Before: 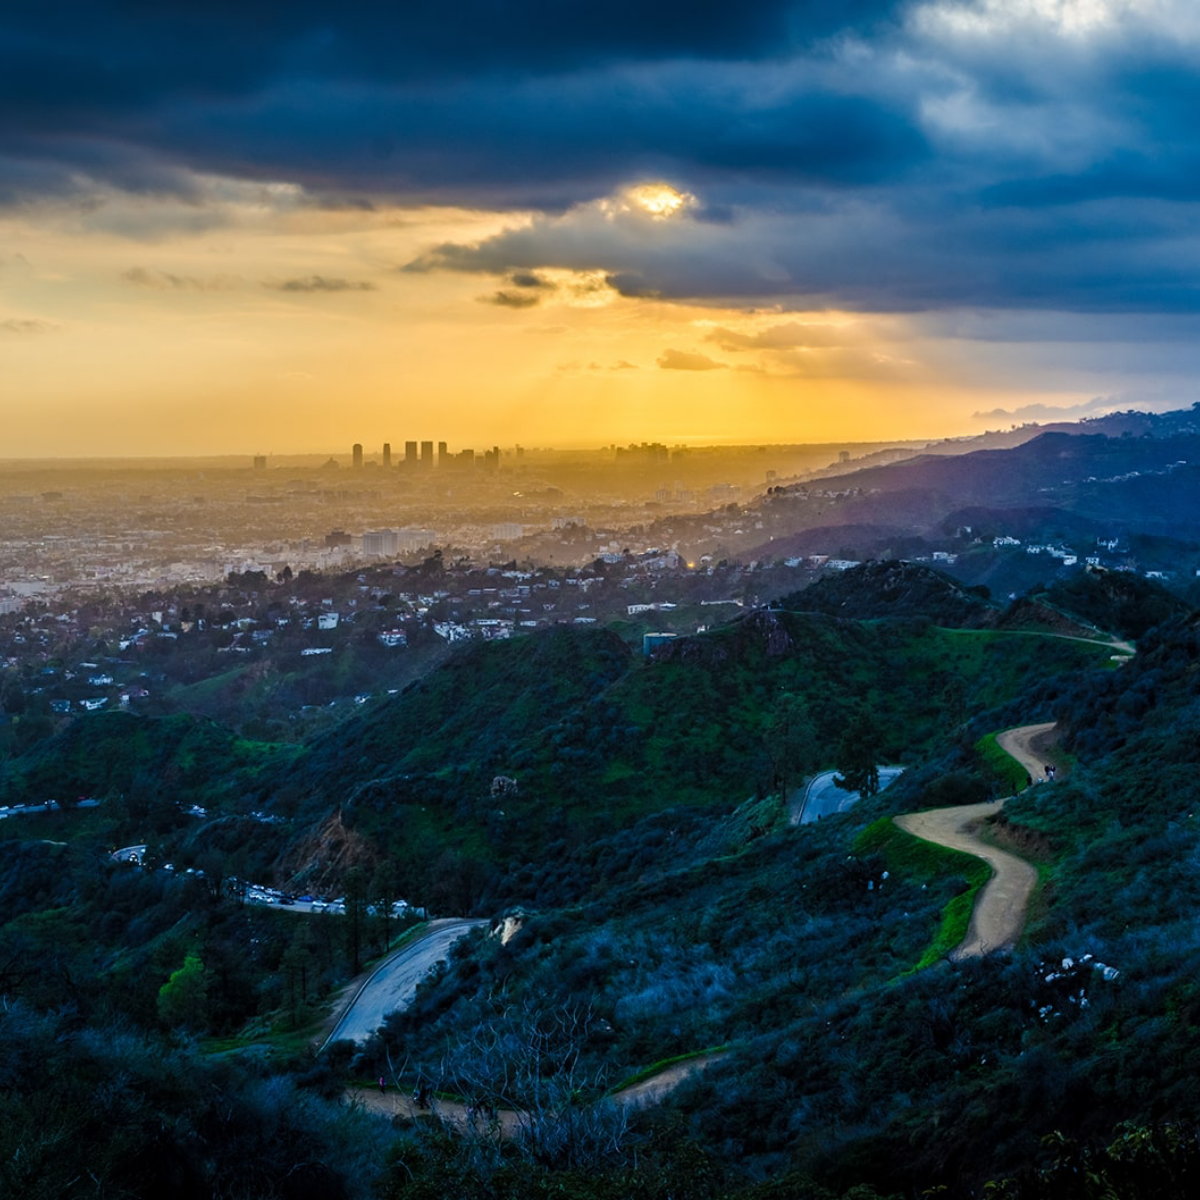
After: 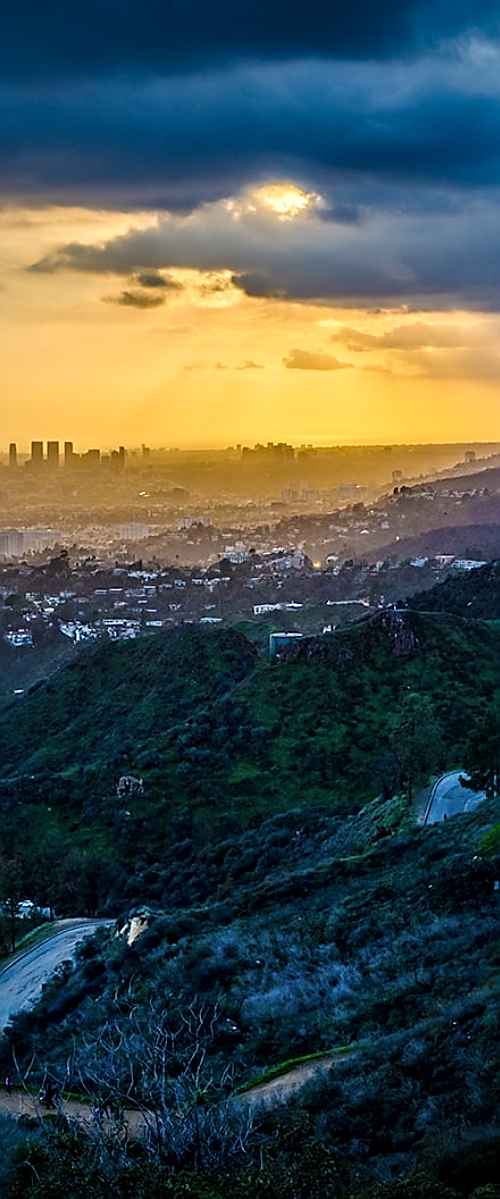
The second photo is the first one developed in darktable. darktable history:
sharpen: radius 1.4, amount 1.25, threshold 0.7
local contrast: mode bilateral grid, contrast 20, coarseness 50, detail 144%, midtone range 0.2
crop: left 31.229%, right 27.105%
